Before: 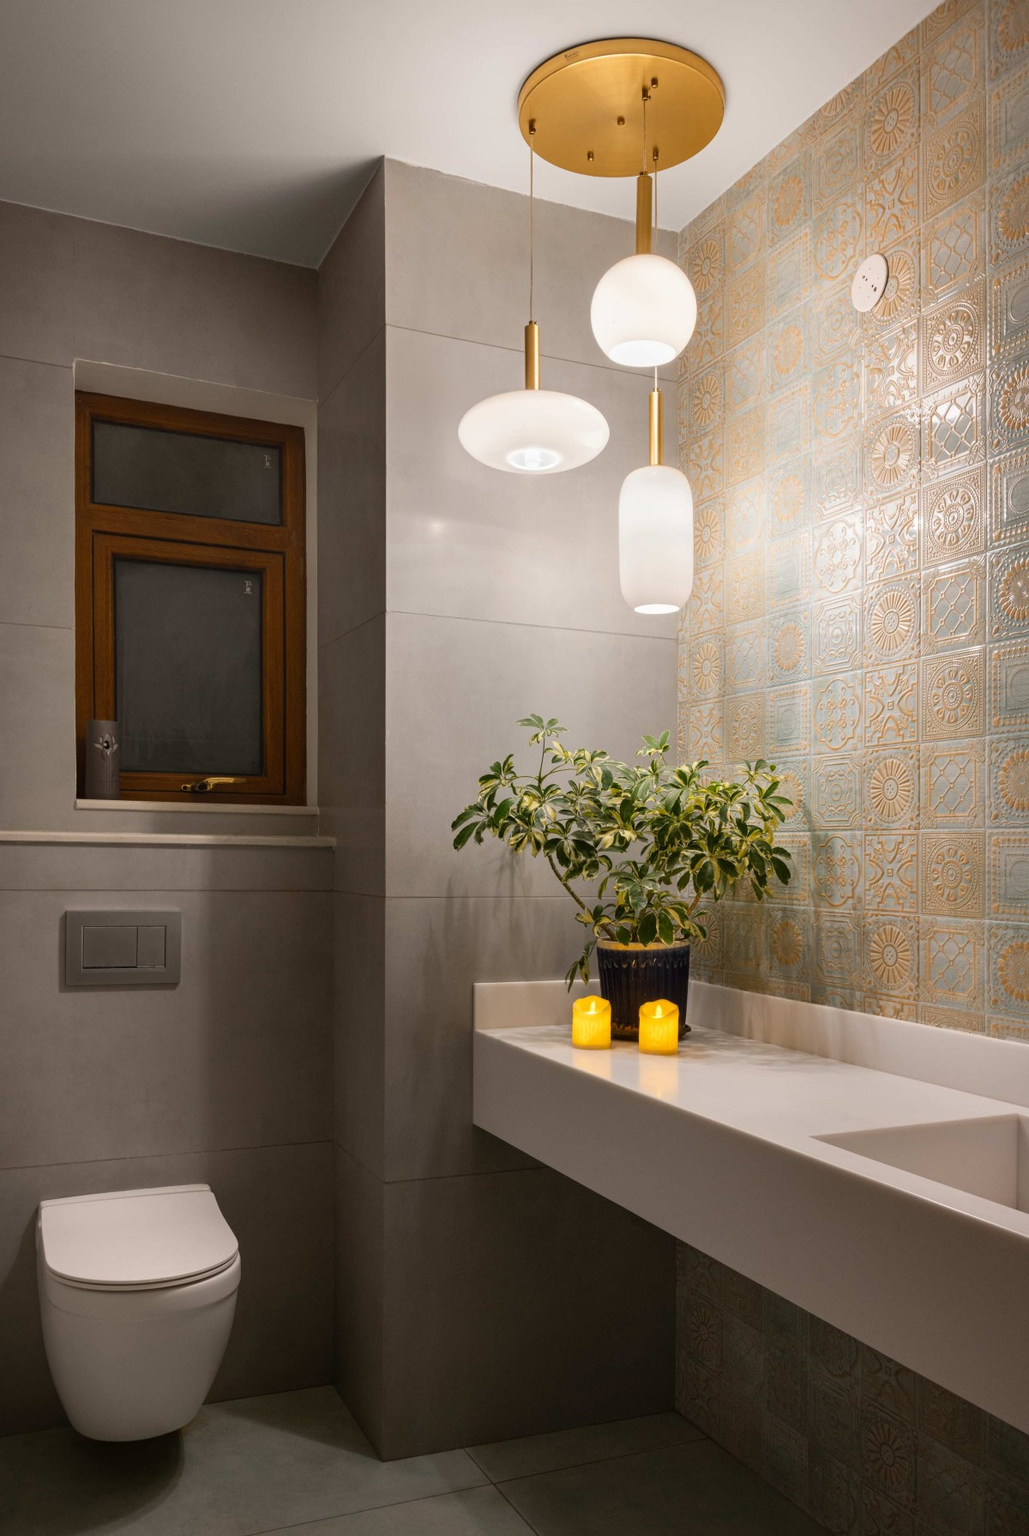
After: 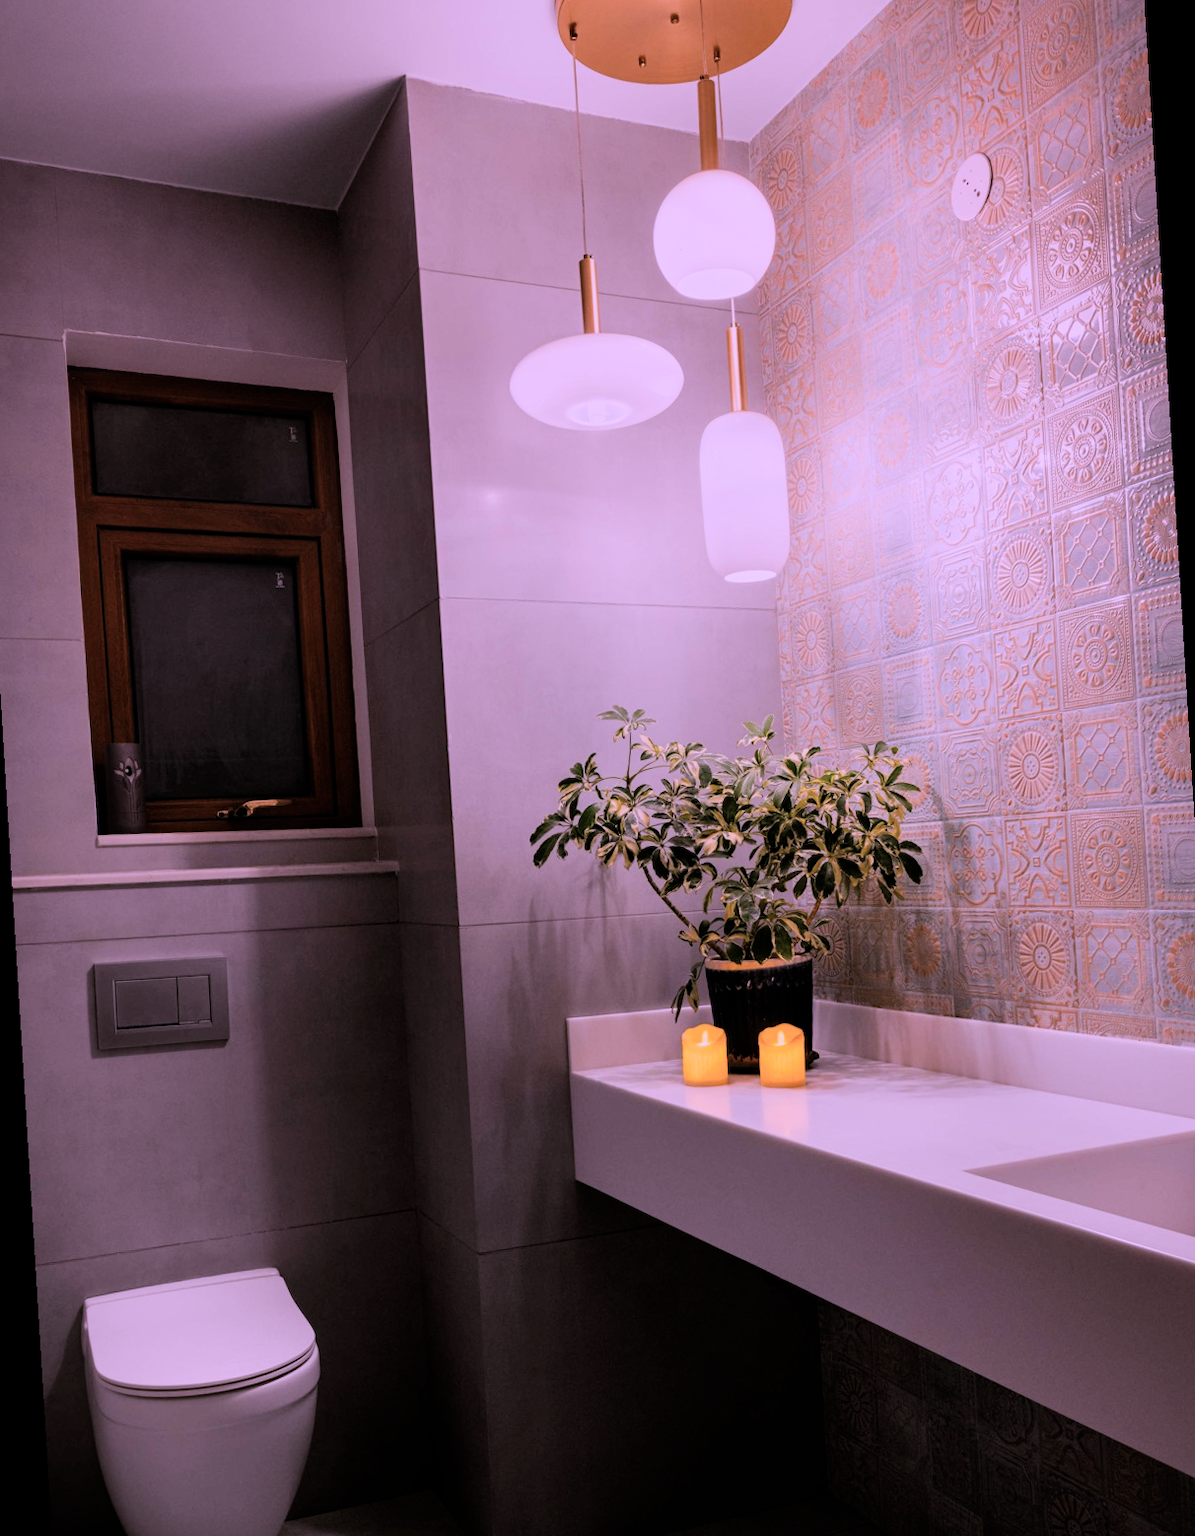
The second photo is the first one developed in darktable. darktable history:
graduated density: density 0.38 EV, hardness 21%, rotation -6.11°, saturation 32%
white balance: red 1.066, blue 1.119
filmic rgb: black relative exposure -5 EV, hardness 2.88, contrast 1.2, highlights saturation mix -30%
rotate and perspective: rotation -3.52°, crop left 0.036, crop right 0.964, crop top 0.081, crop bottom 0.919
color correction: highlights a* 15.03, highlights b* -25.07
